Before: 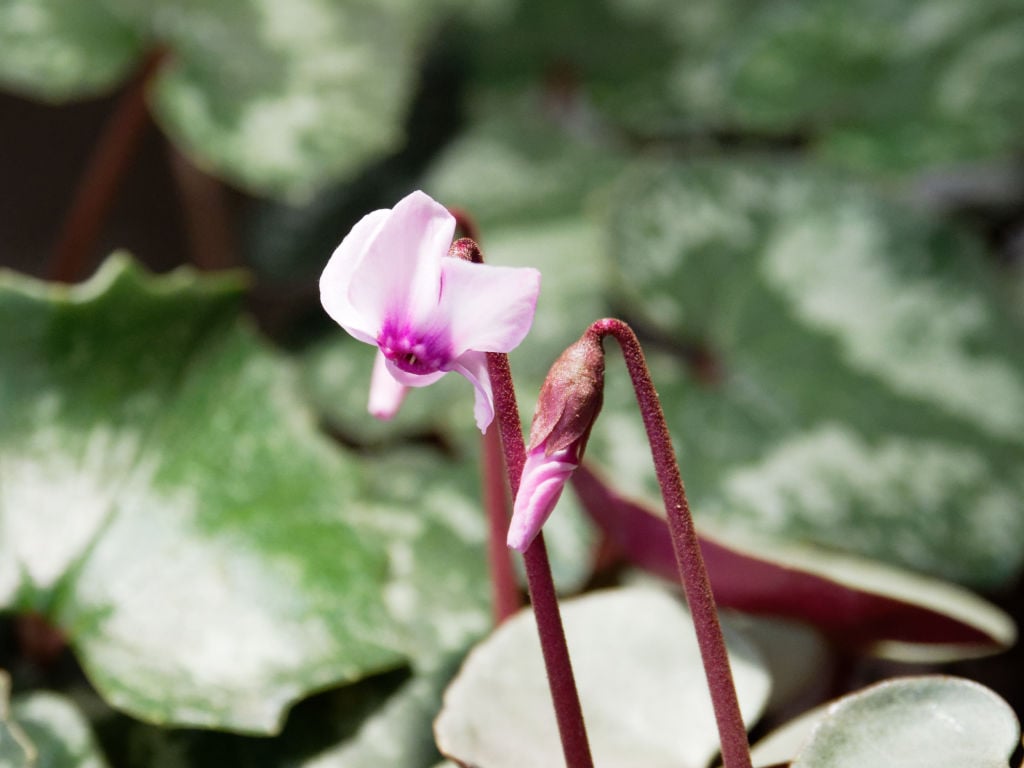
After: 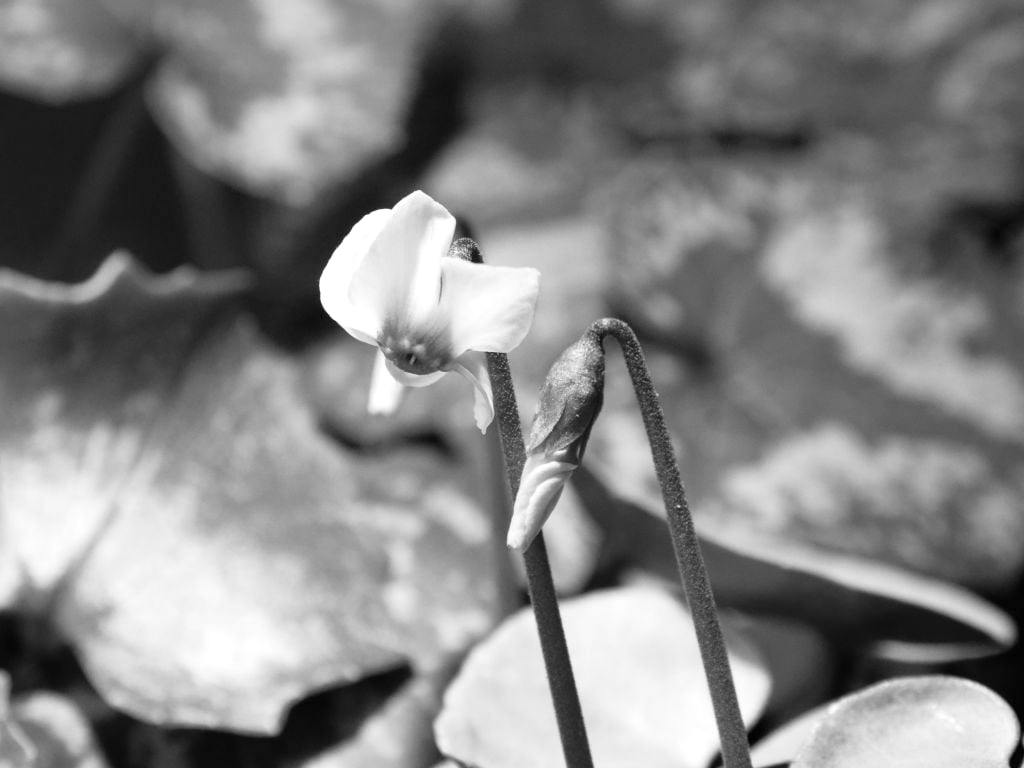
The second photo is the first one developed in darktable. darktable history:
color contrast: green-magenta contrast 0, blue-yellow contrast 0
exposure: exposure 0.2 EV, compensate highlight preservation false
